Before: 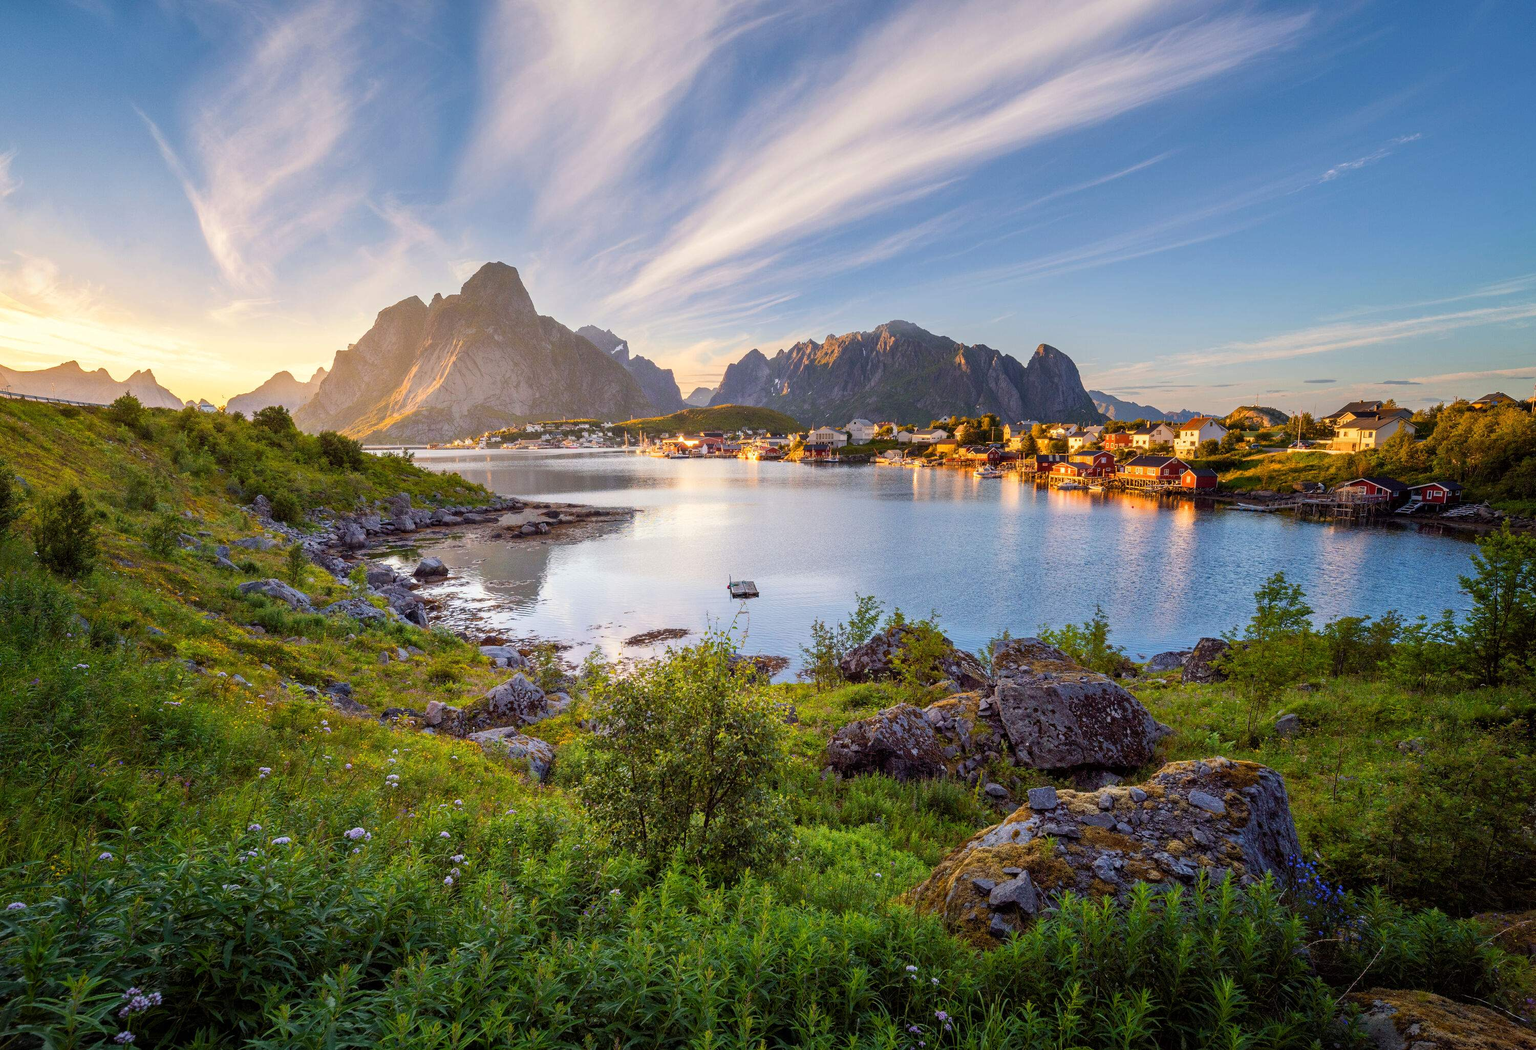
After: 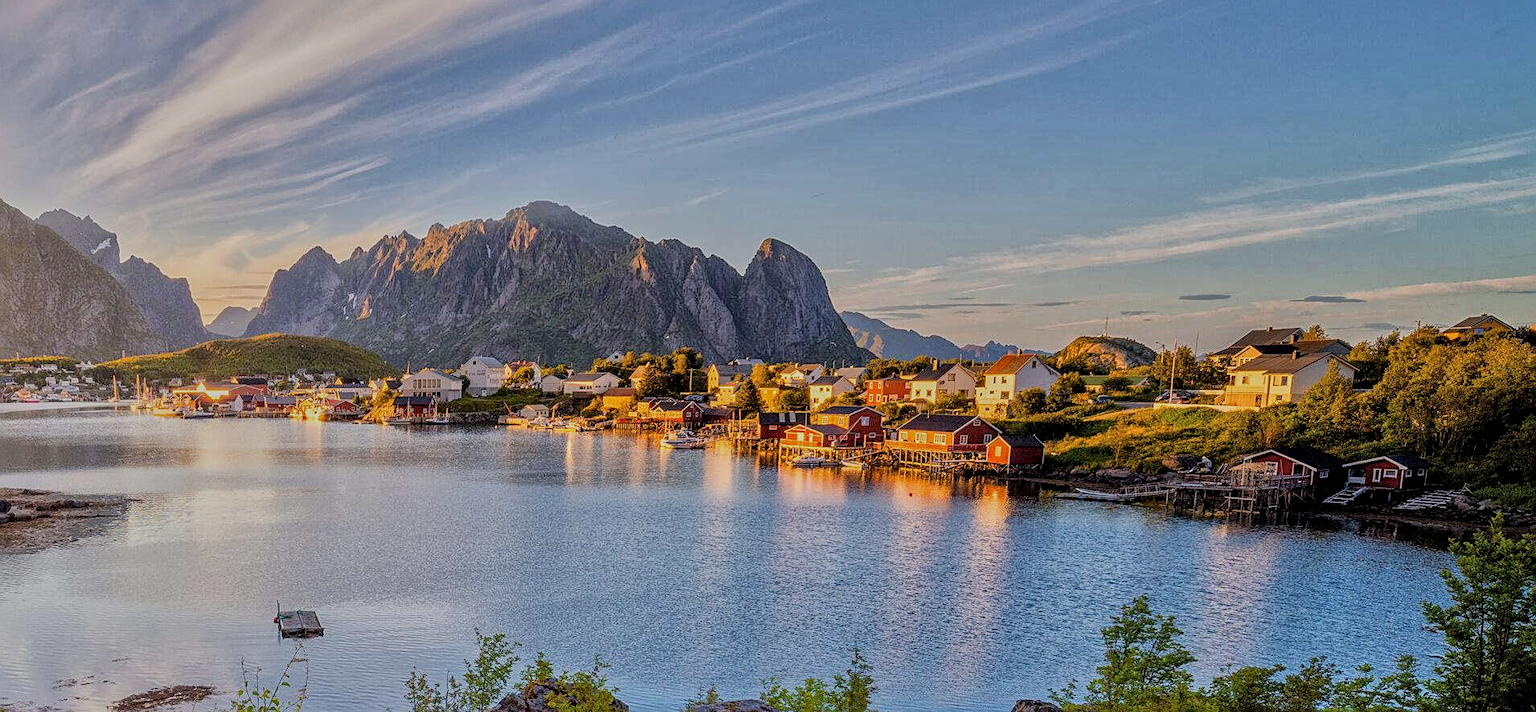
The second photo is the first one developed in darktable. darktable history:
crop: left 36.005%, top 18.293%, right 0.31%, bottom 38.444%
exposure: exposure -1.468 EV, compensate highlight preservation false
global tonemap: drago (1, 100), detail 1
sharpen: on, module defaults
local contrast: on, module defaults
tone equalizer: -7 EV 0.15 EV, -6 EV 0.6 EV, -5 EV 1.15 EV, -4 EV 1.33 EV, -3 EV 1.15 EV, -2 EV 0.6 EV, -1 EV 0.15 EV, mask exposure compensation -0.5 EV
